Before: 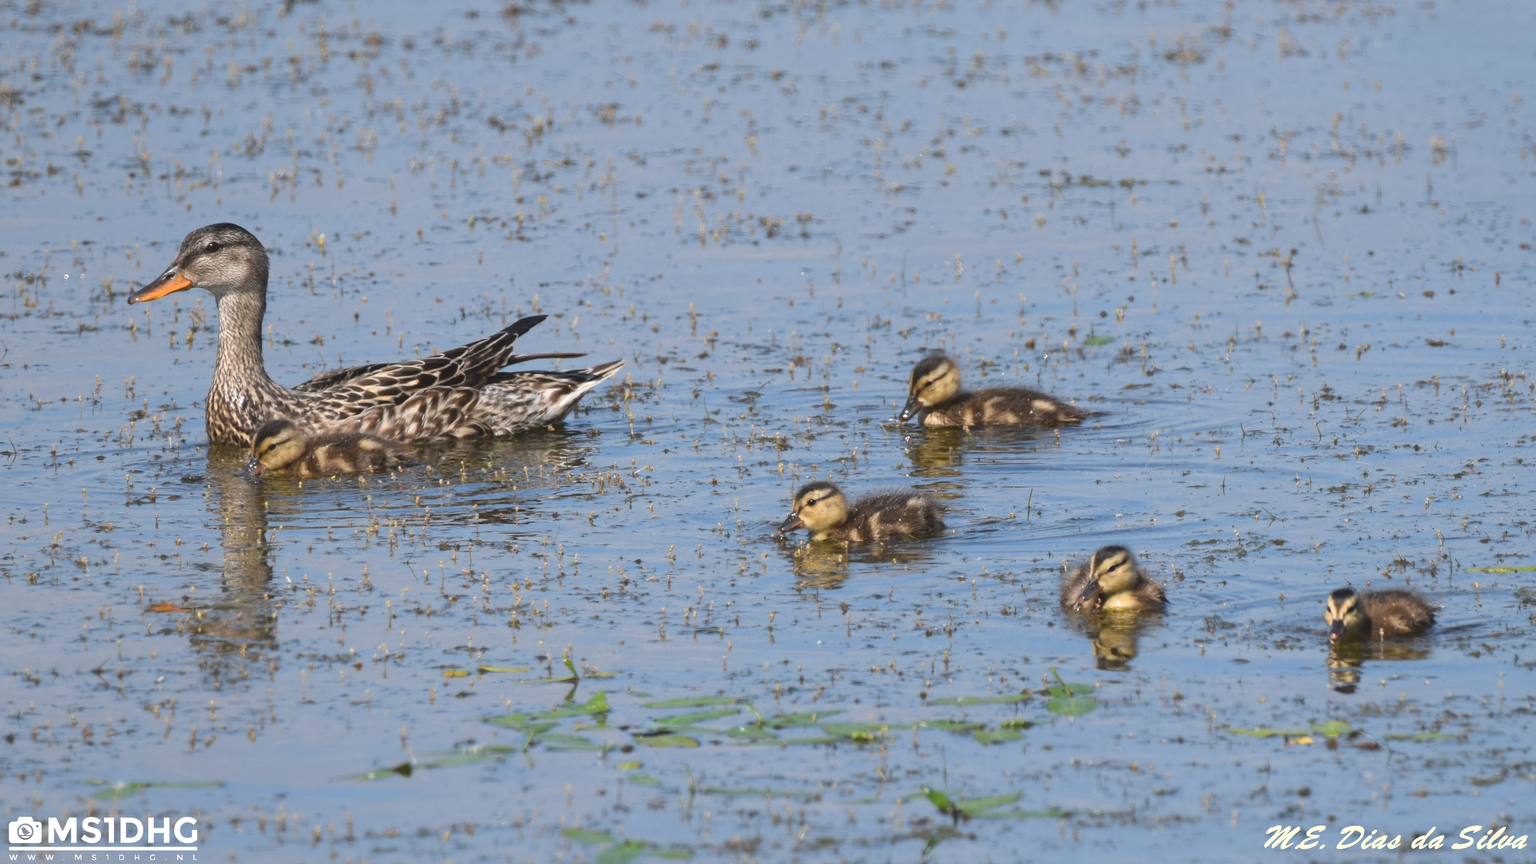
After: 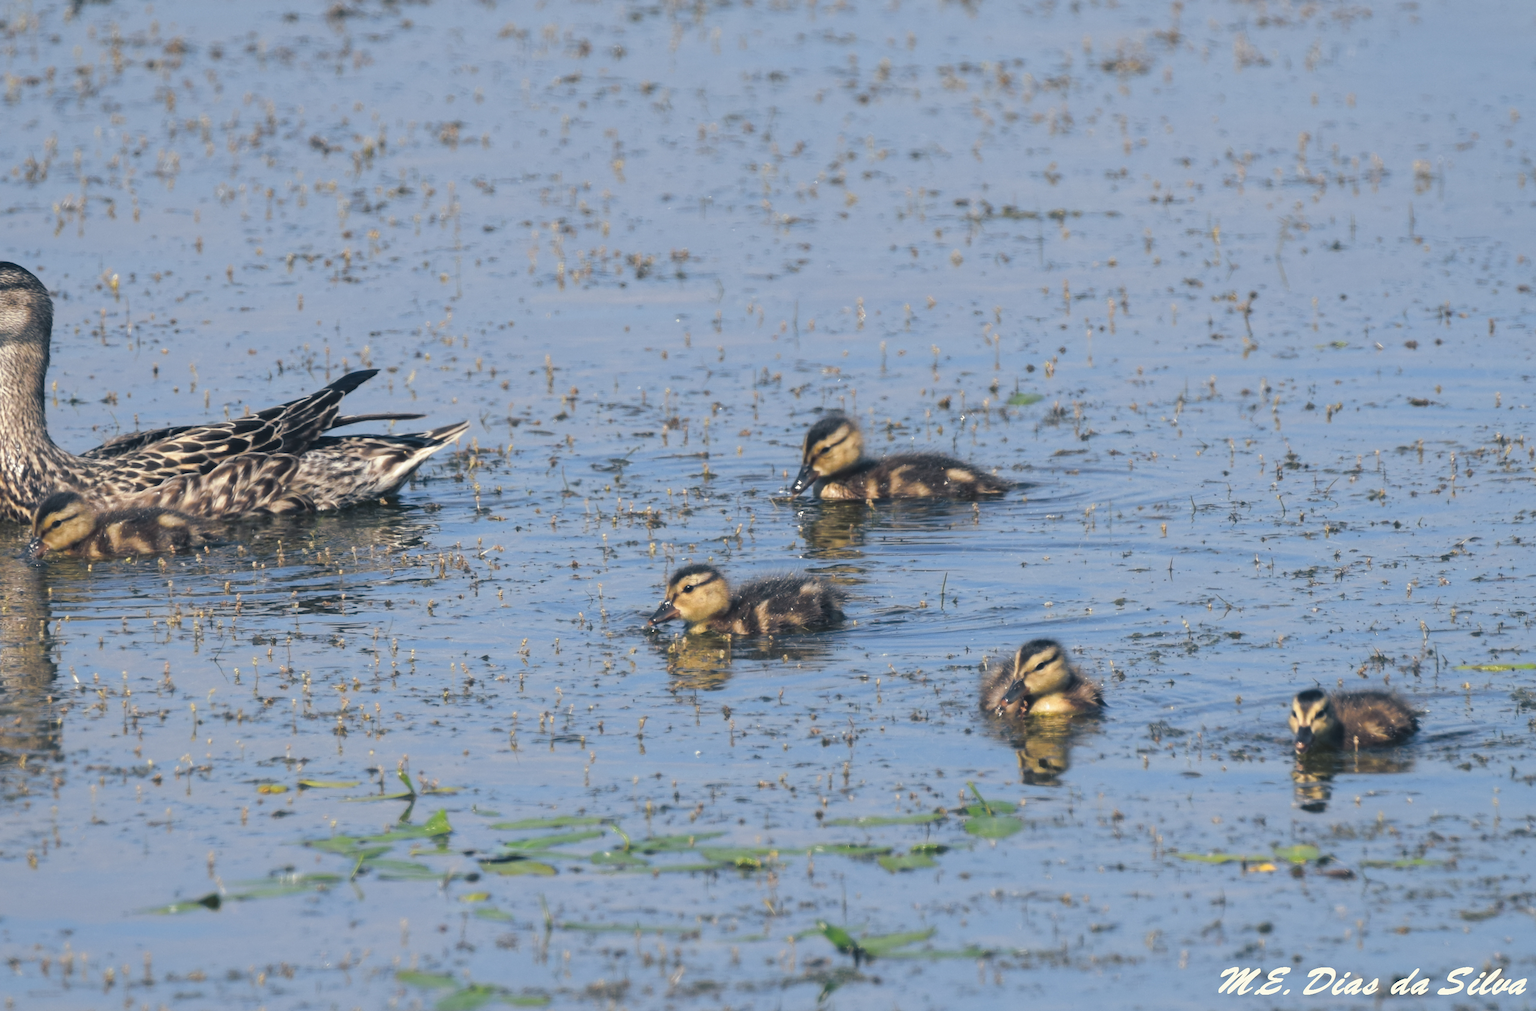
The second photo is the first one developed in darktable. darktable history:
crop and rotate: left 14.584%
split-toning: shadows › hue 216°, shadows › saturation 1, highlights › hue 57.6°, balance -33.4
